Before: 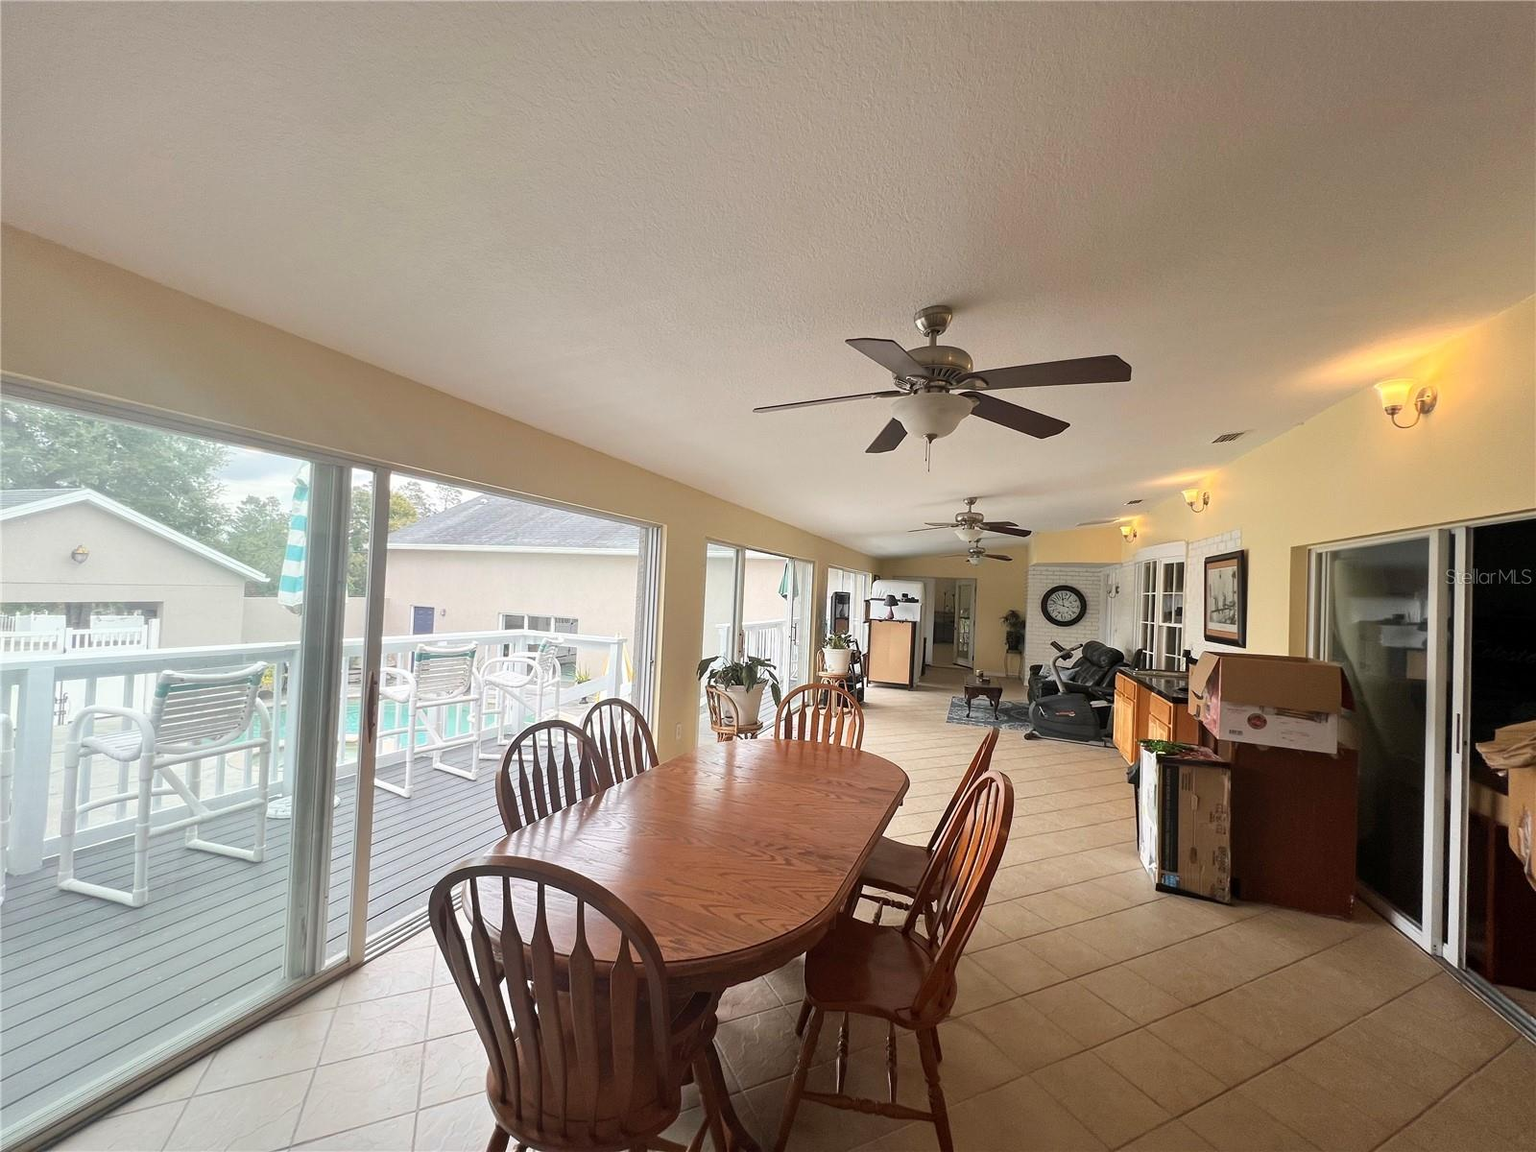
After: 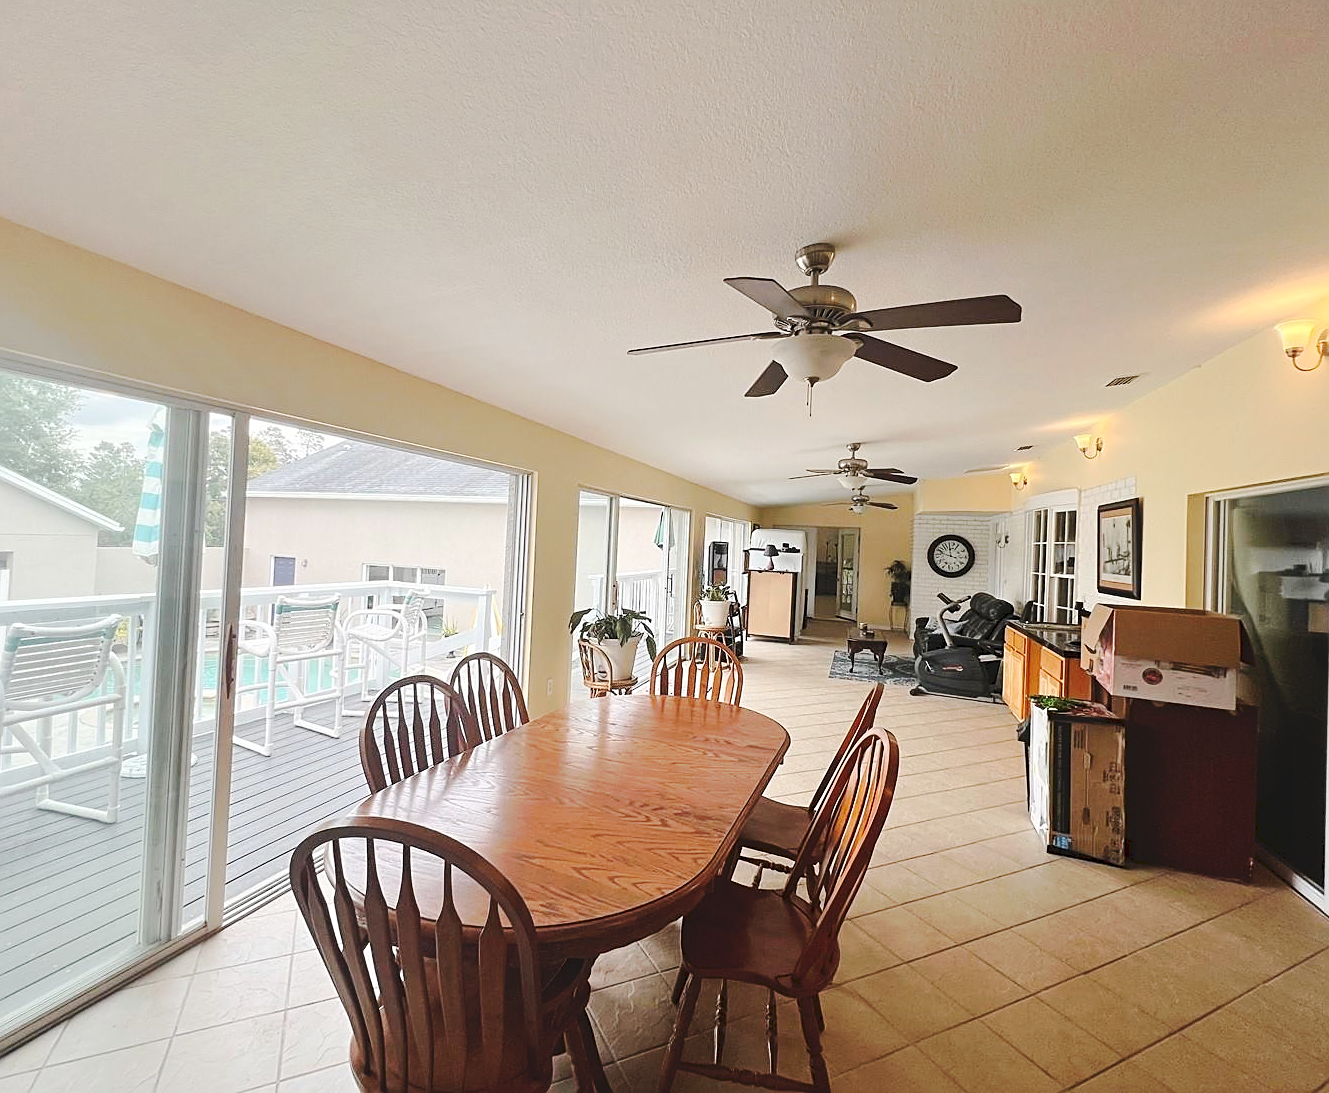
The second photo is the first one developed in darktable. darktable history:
tone curve: curves: ch0 [(0, 0) (0.003, 0.076) (0.011, 0.081) (0.025, 0.084) (0.044, 0.092) (0.069, 0.1) (0.1, 0.117) (0.136, 0.144) (0.177, 0.186) (0.224, 0.237) (0.277, 0.306) (0.335, 0.39) (0.399, 0.494) (0.468, 0.574) (0.543, 0.666) (0.623, 0.722) (0.709, 0.79) (0.801, 0.855) (0.898, 0.926) (1, 1)], preserve colors none
crop: left 9.826%, top 6.318%, right 7.068%, bottom 2.545%
sharpen: on, module defaults
